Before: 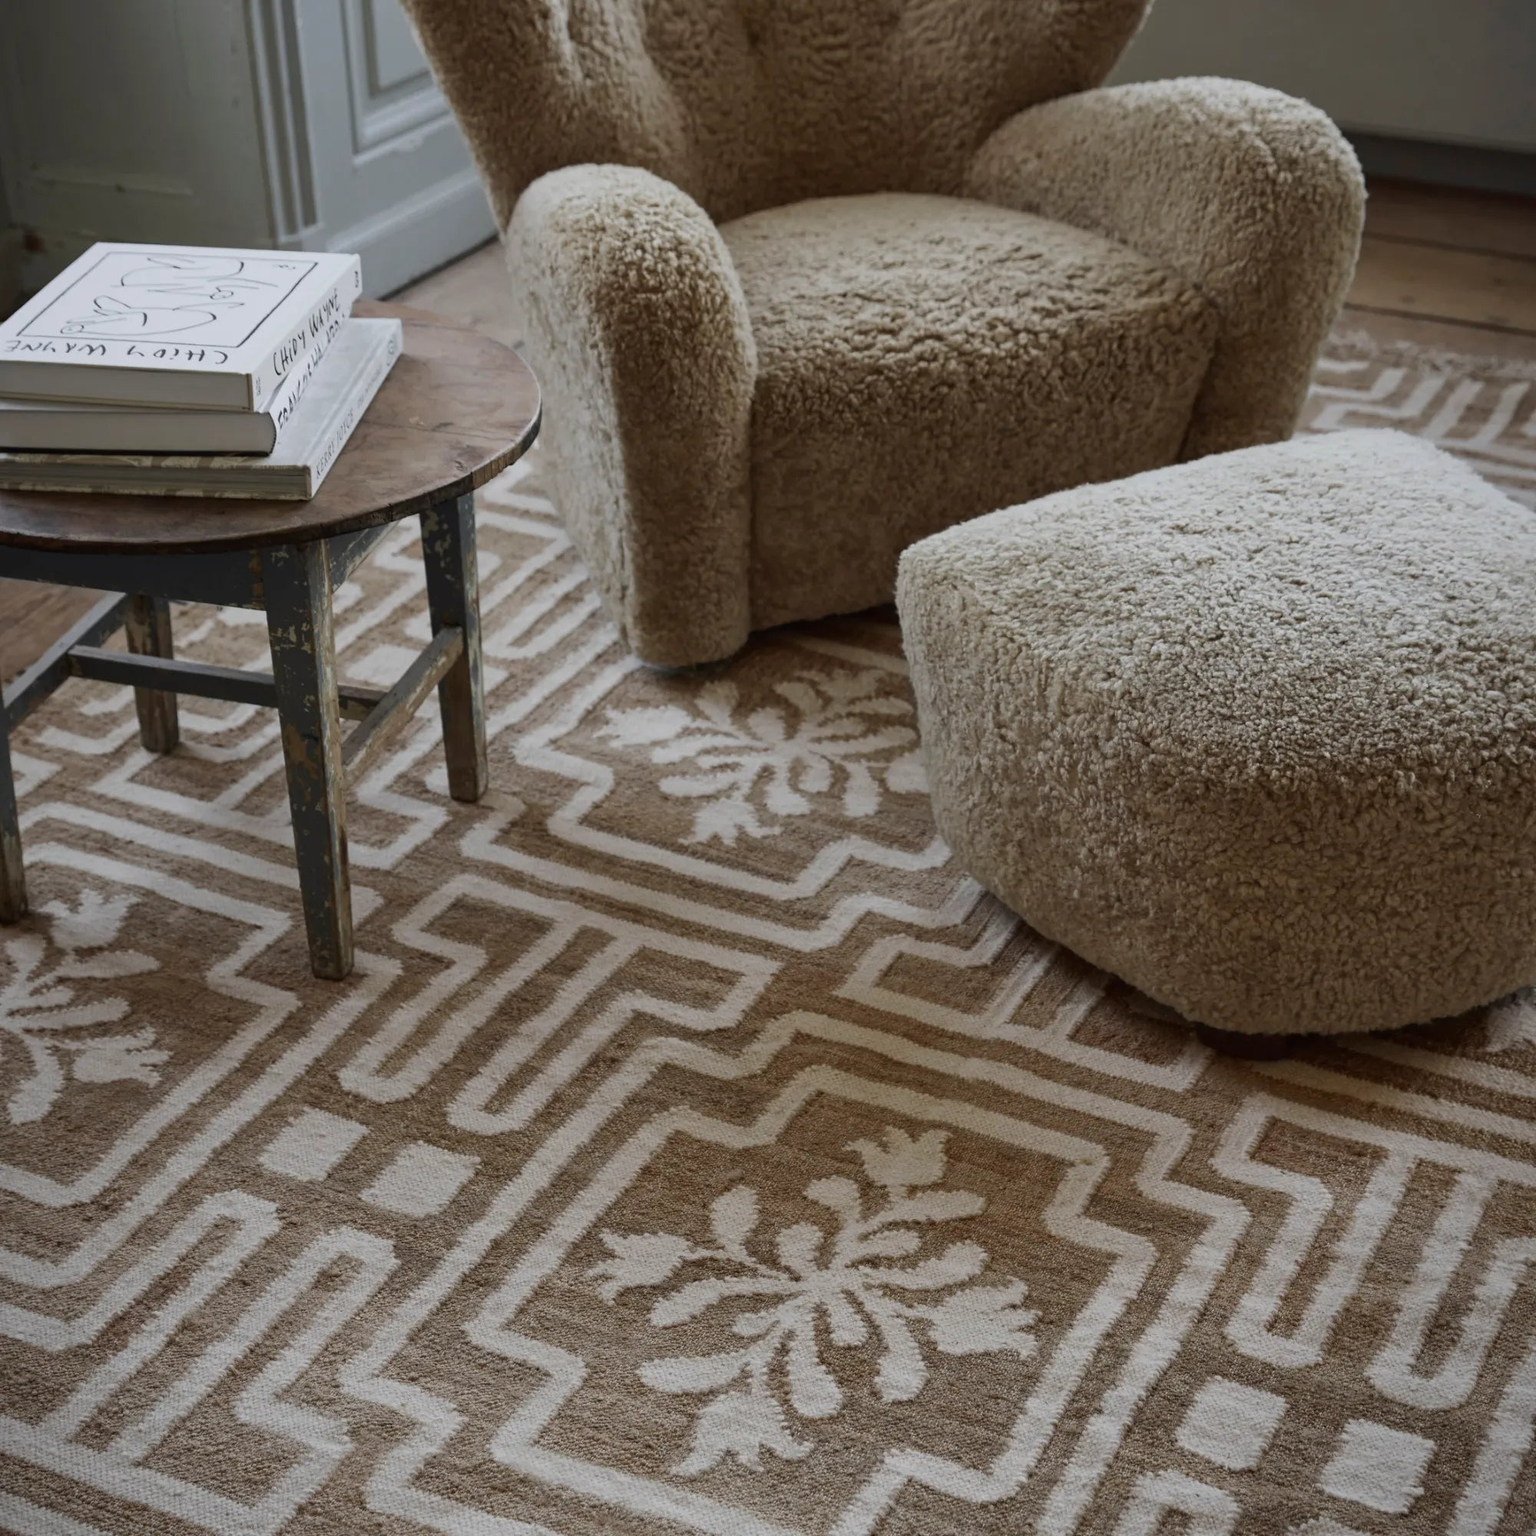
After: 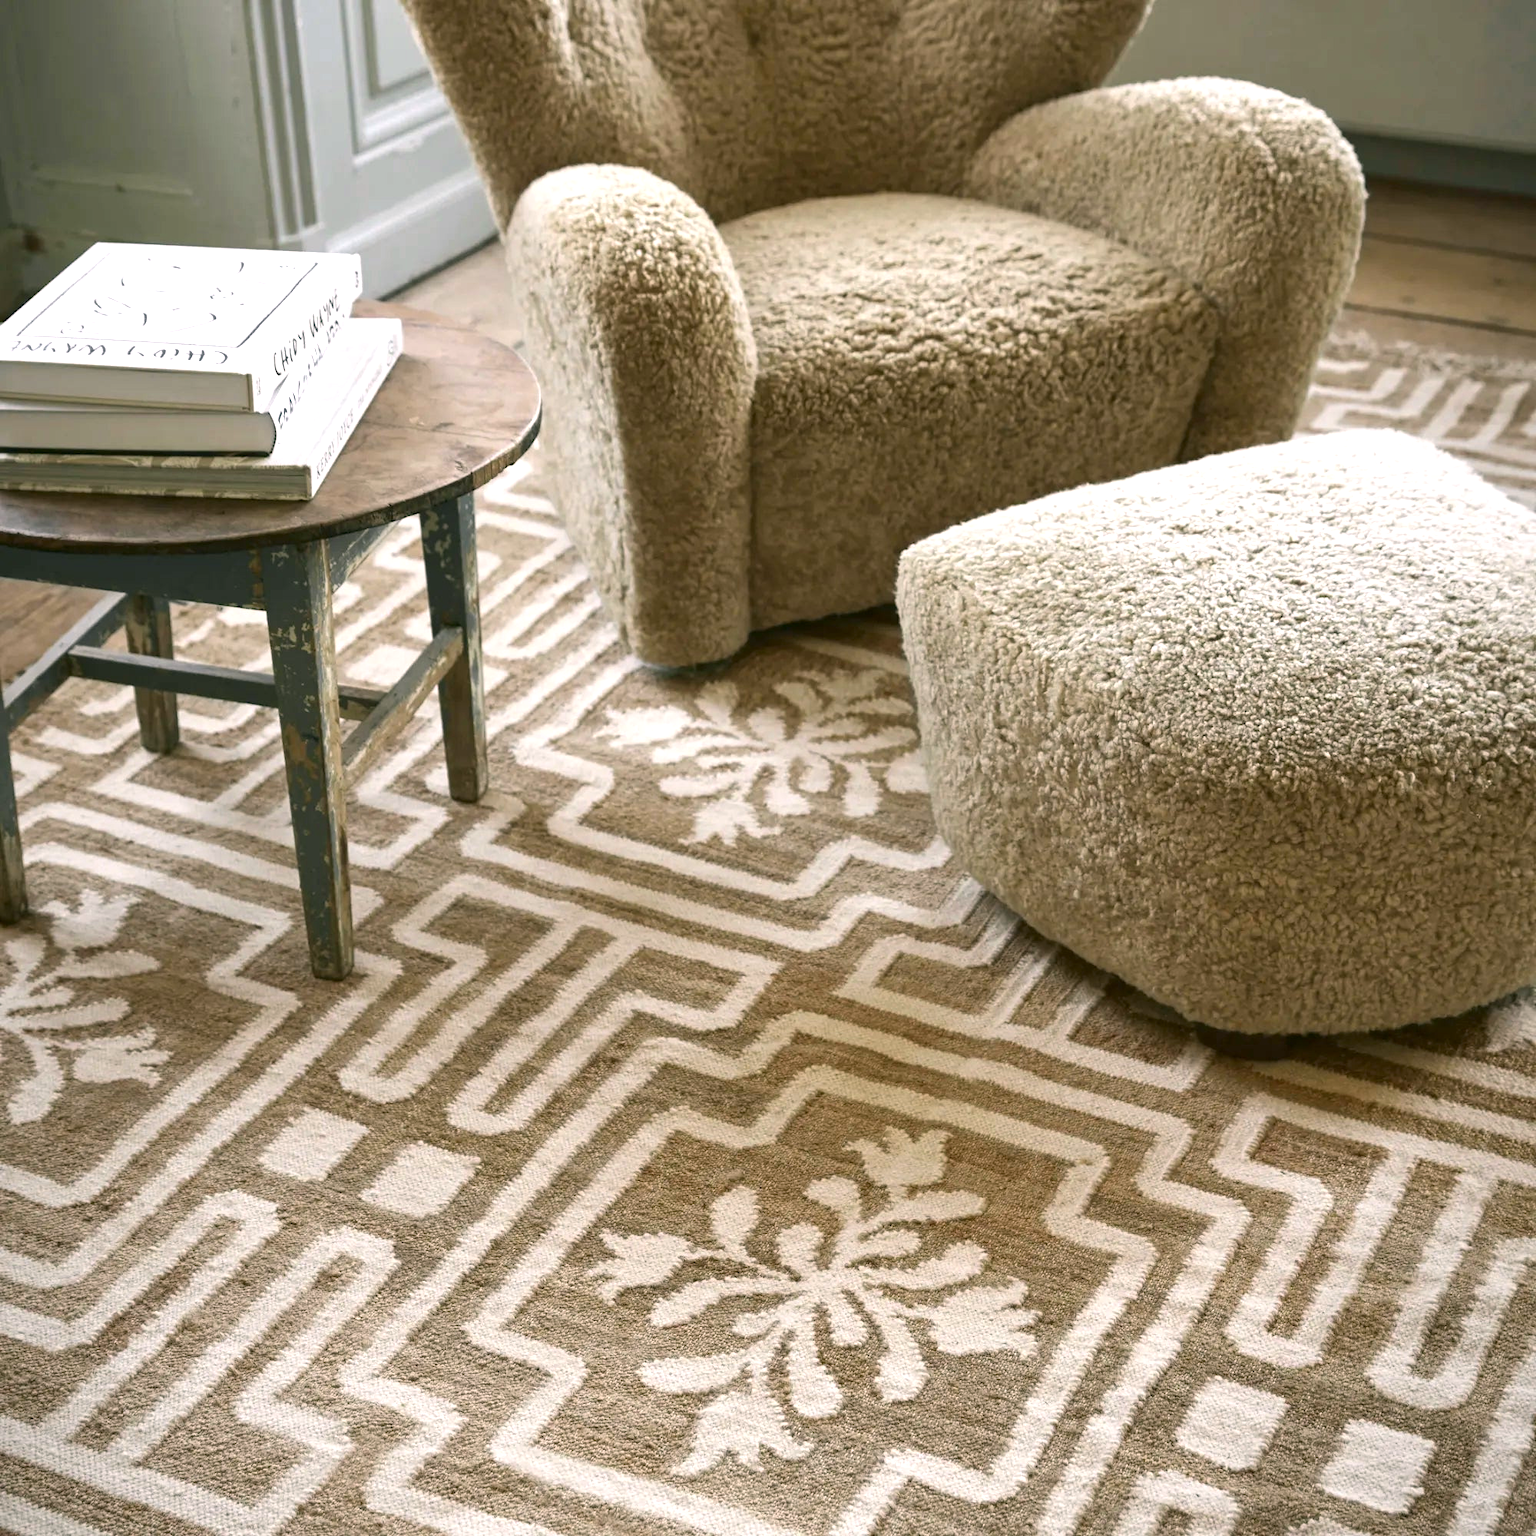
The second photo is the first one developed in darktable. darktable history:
exposure: black level correction 0, exposure 1.2 EV, compensate highlight preservation false
color correction: highlights a* 4.02, highlights b* 4.98, shadows a* -7.55, shadows b* 4.98
